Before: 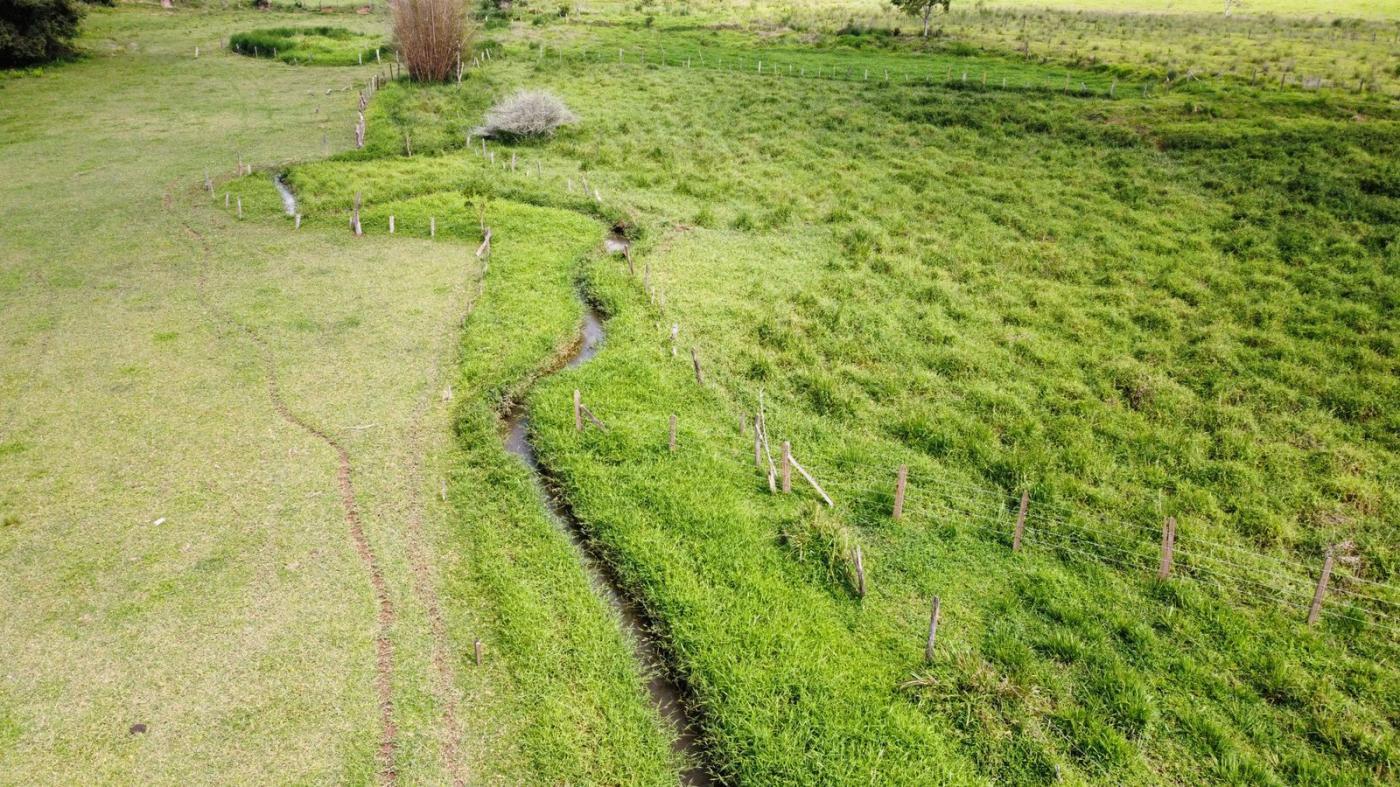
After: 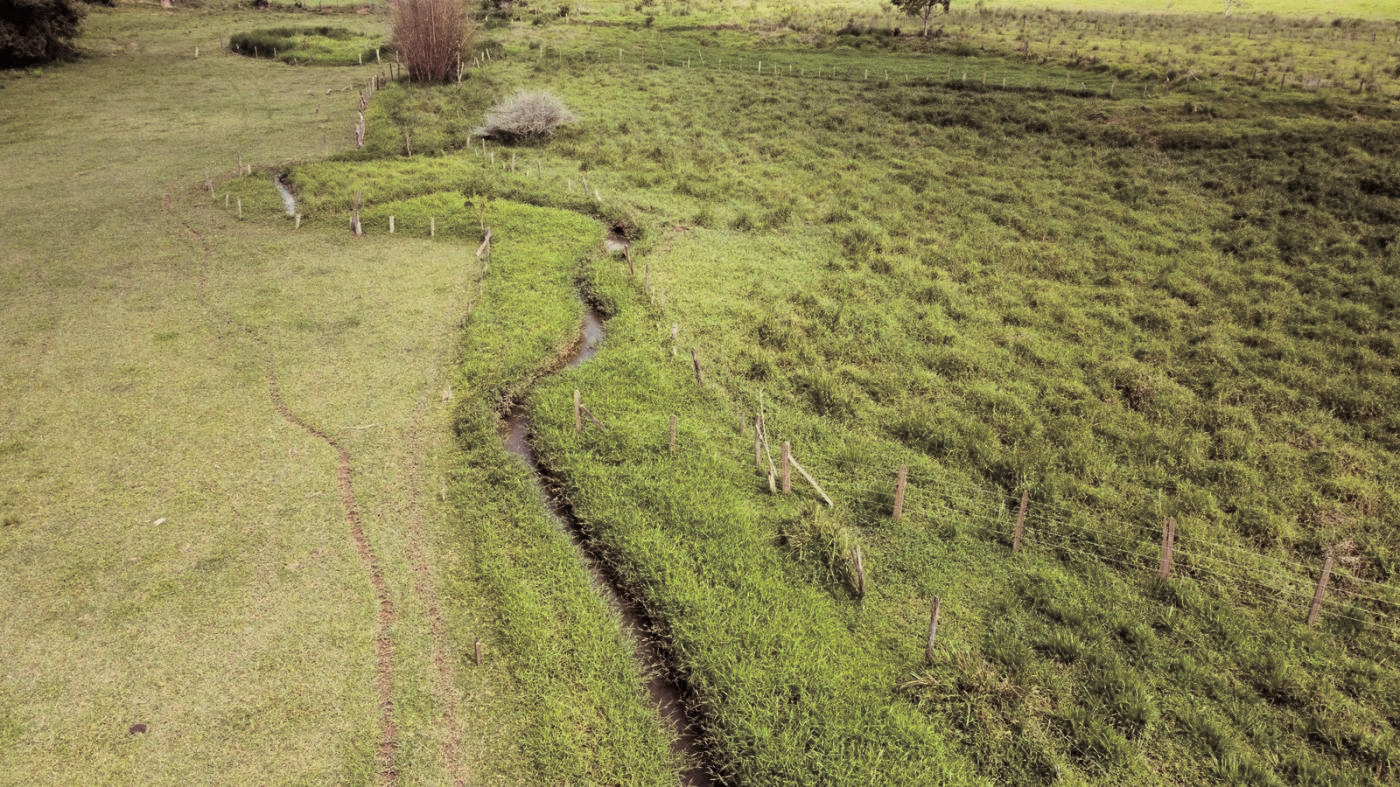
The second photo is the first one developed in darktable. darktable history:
contrast brightness saturation: saturation -0.05
white balance: red 1.029, blue 0.92
exposure: exposure -0.293 EV, compensate highlight preservation false
split-toning: shadows › saturation 0.24, highlights › hue 54°, highlights › saturation 0.24
